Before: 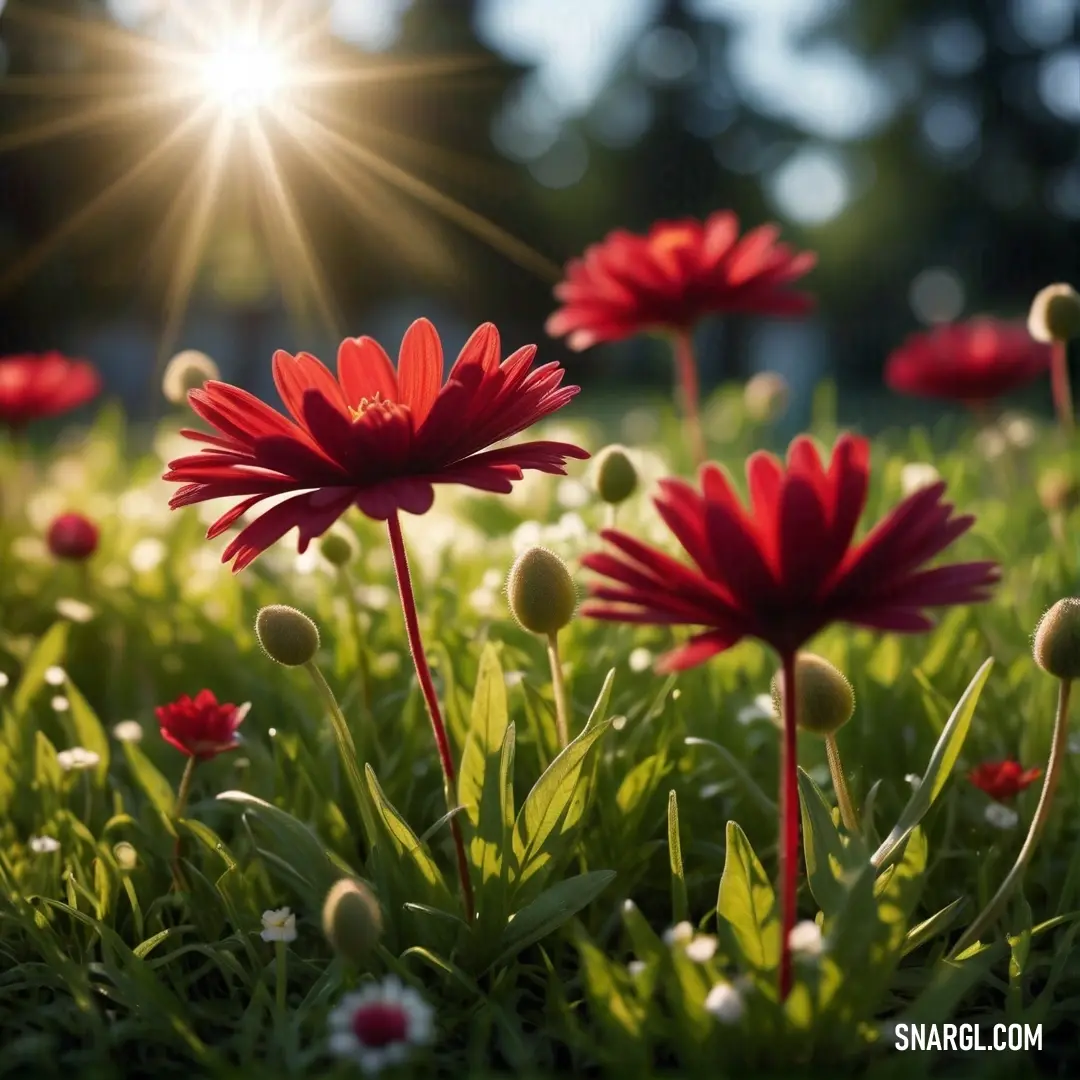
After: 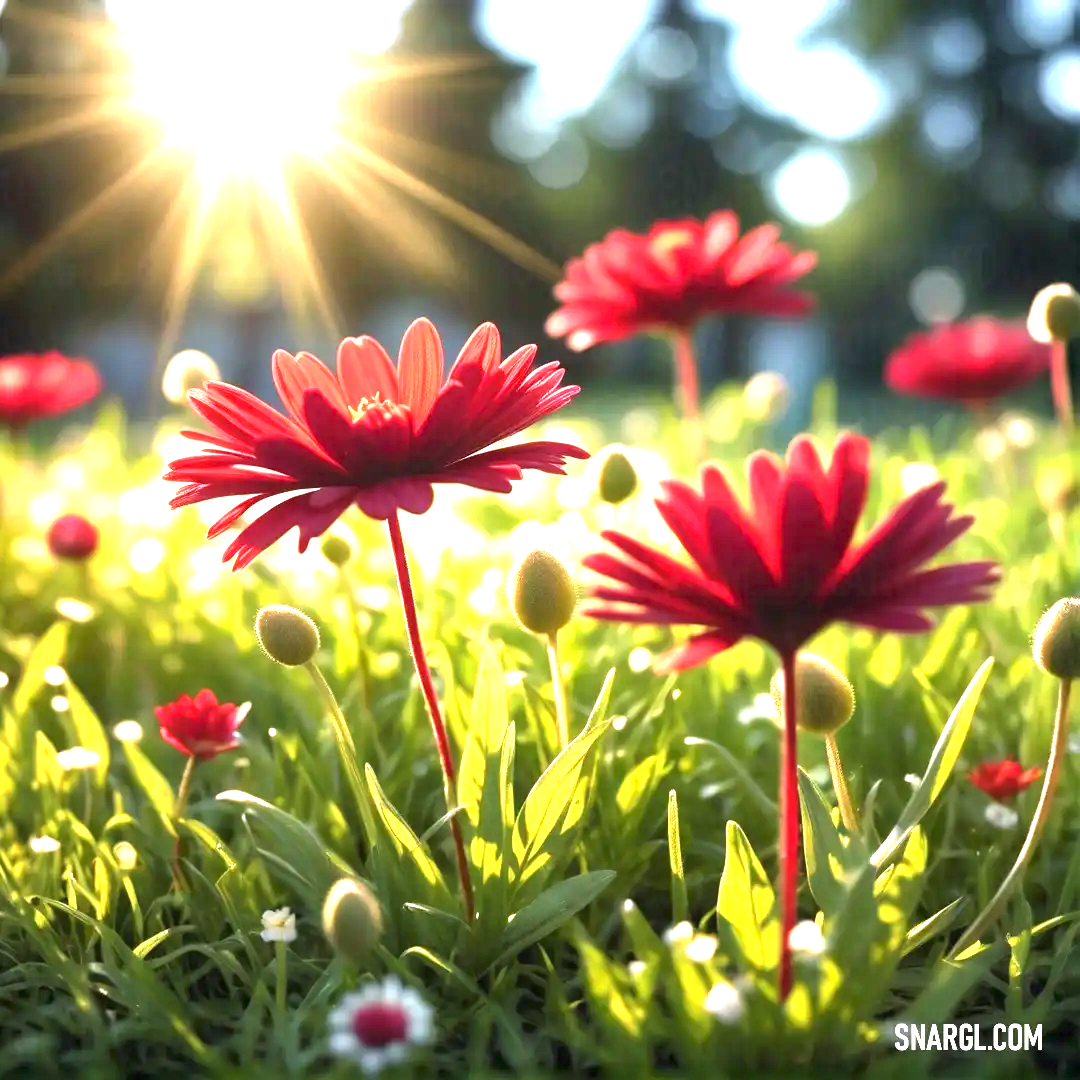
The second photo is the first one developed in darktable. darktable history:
levels: levels [0, 0.492, 0.984]
exposure: black level correction 0, exposure 1.992 EV, compensate highlight preservation false
